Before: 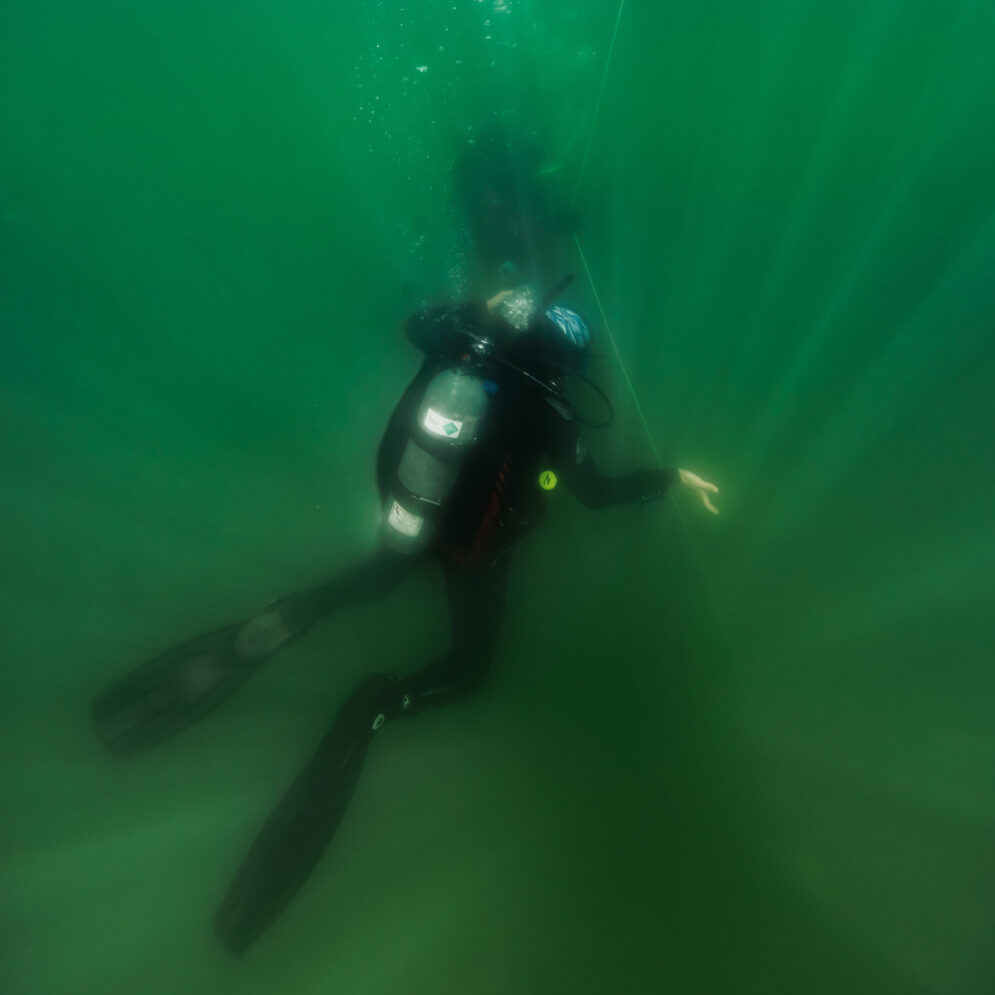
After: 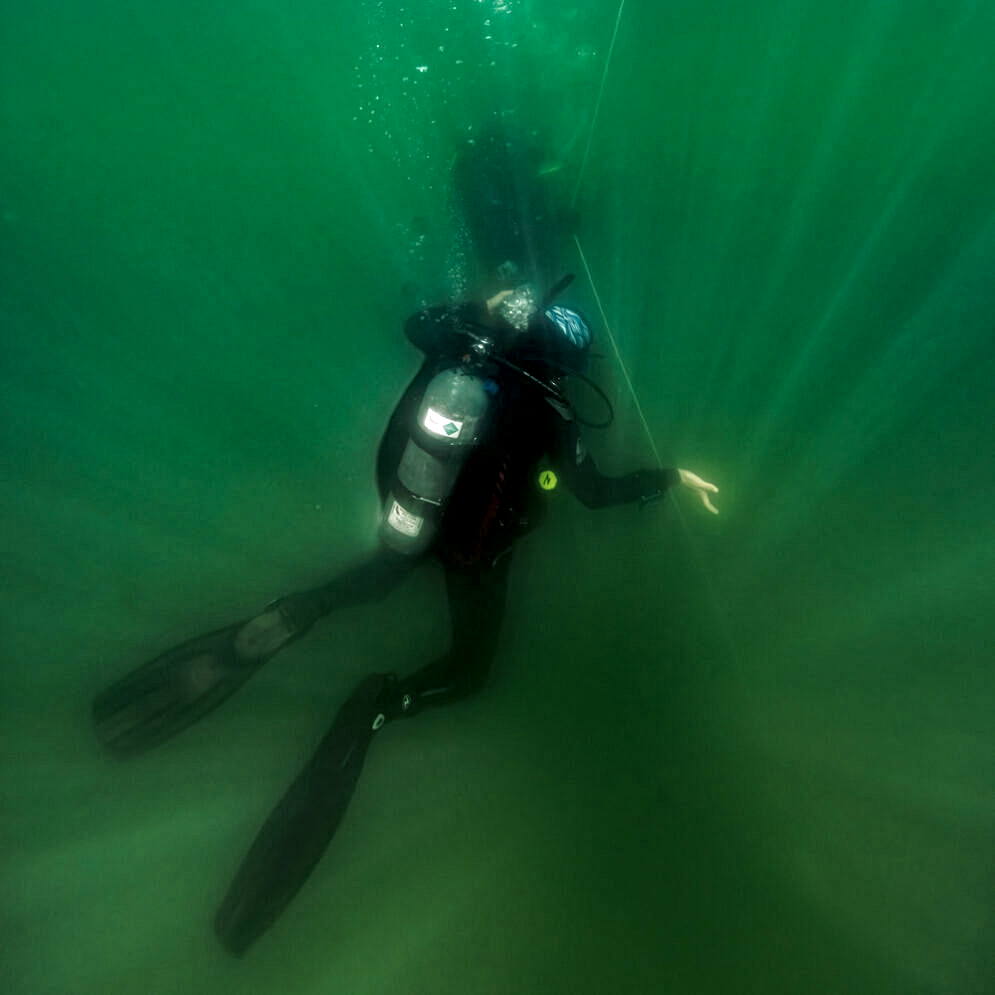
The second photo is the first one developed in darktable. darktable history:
haze removal: compatibility mode true, adaptive false
local contrast: detail 130%
contrast equalizer: y [[0.5, 0.5, 0.5, 0.539, 0.64, 0.611], [0.5 ×6], [0.5 ×6], [0 ×6], [0 ×6]]
